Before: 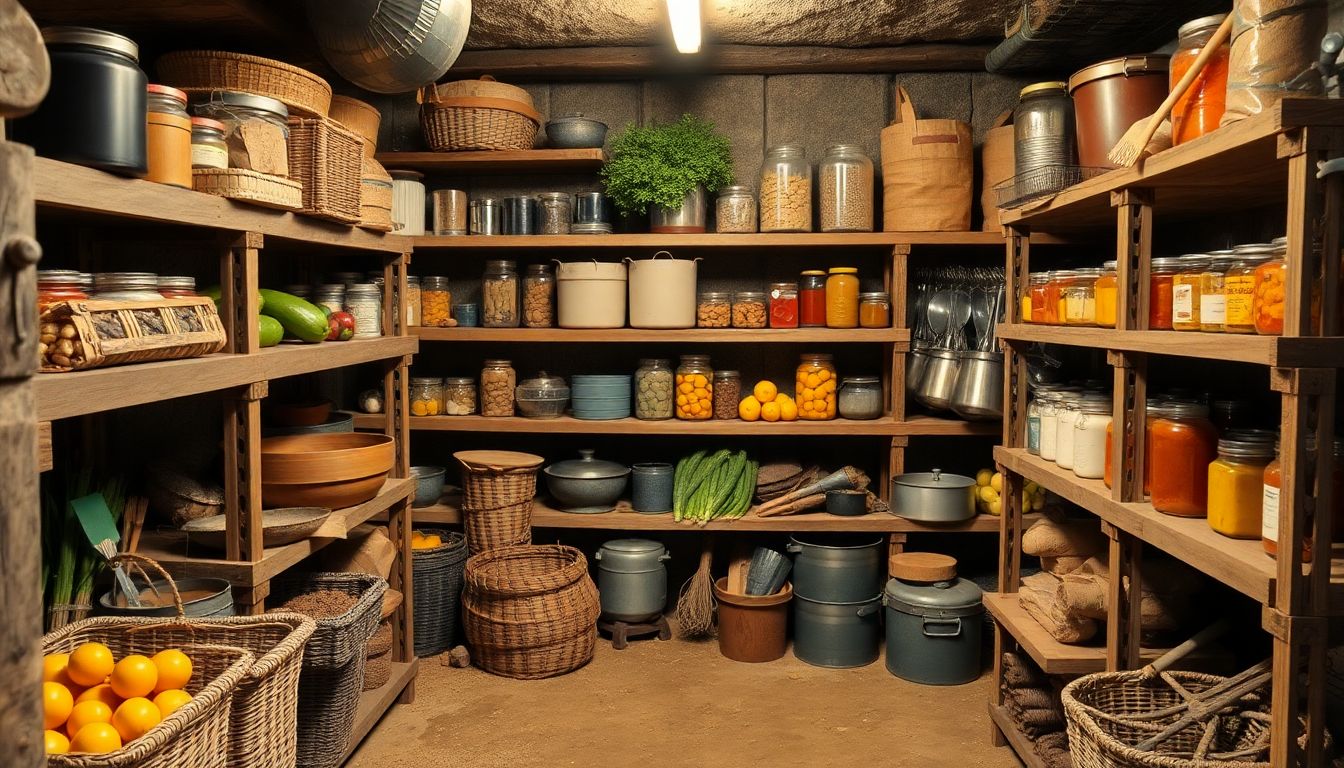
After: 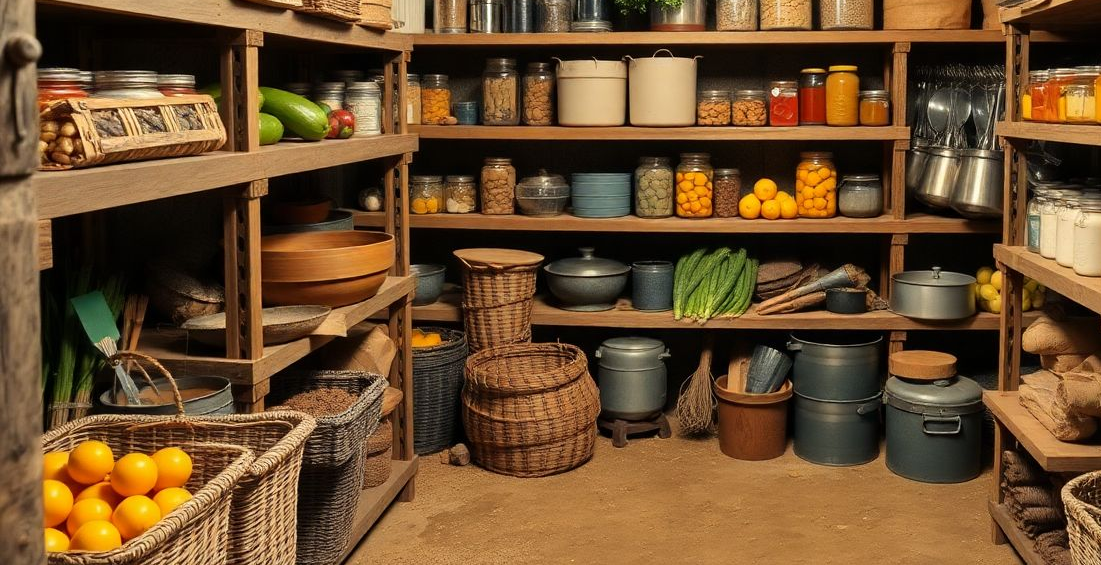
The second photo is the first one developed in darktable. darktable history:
crop: top 26.383%, right 18.033%
